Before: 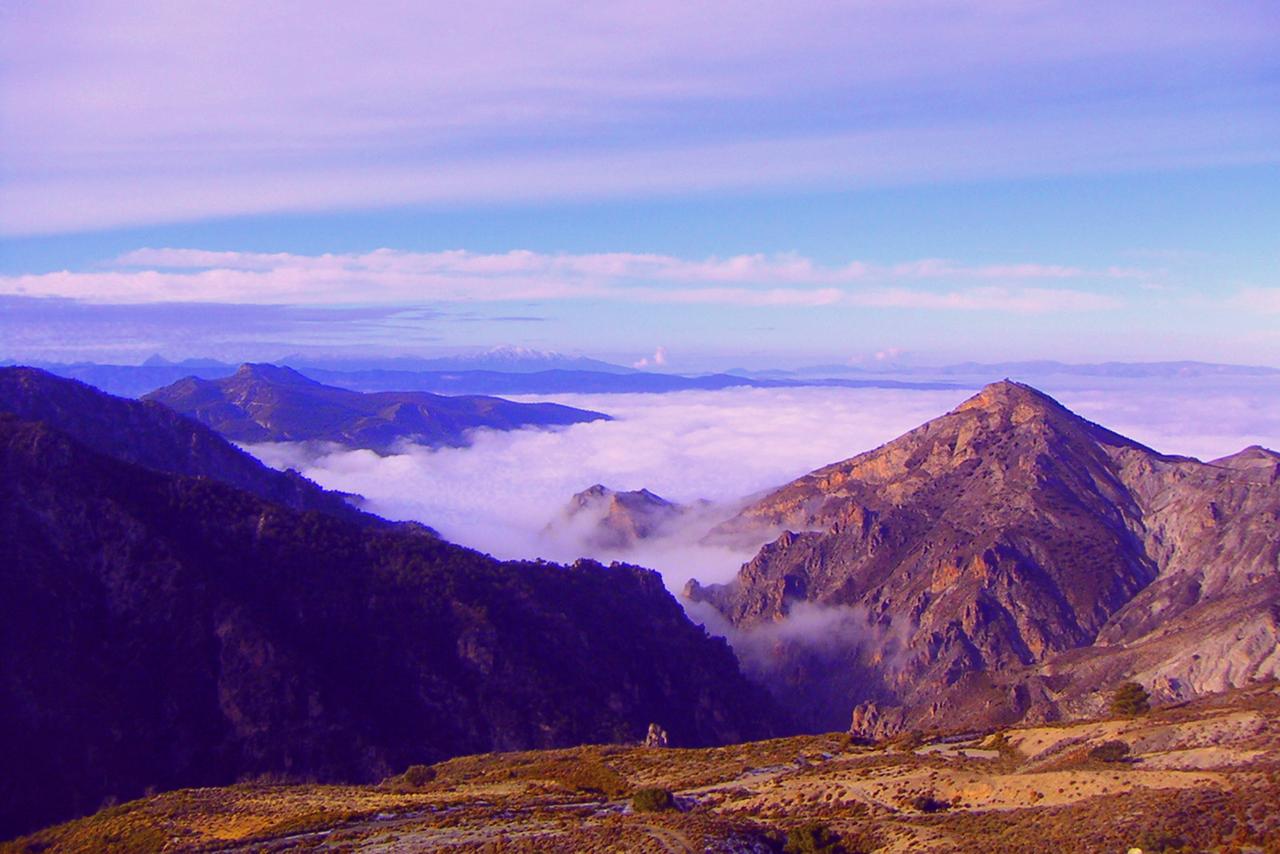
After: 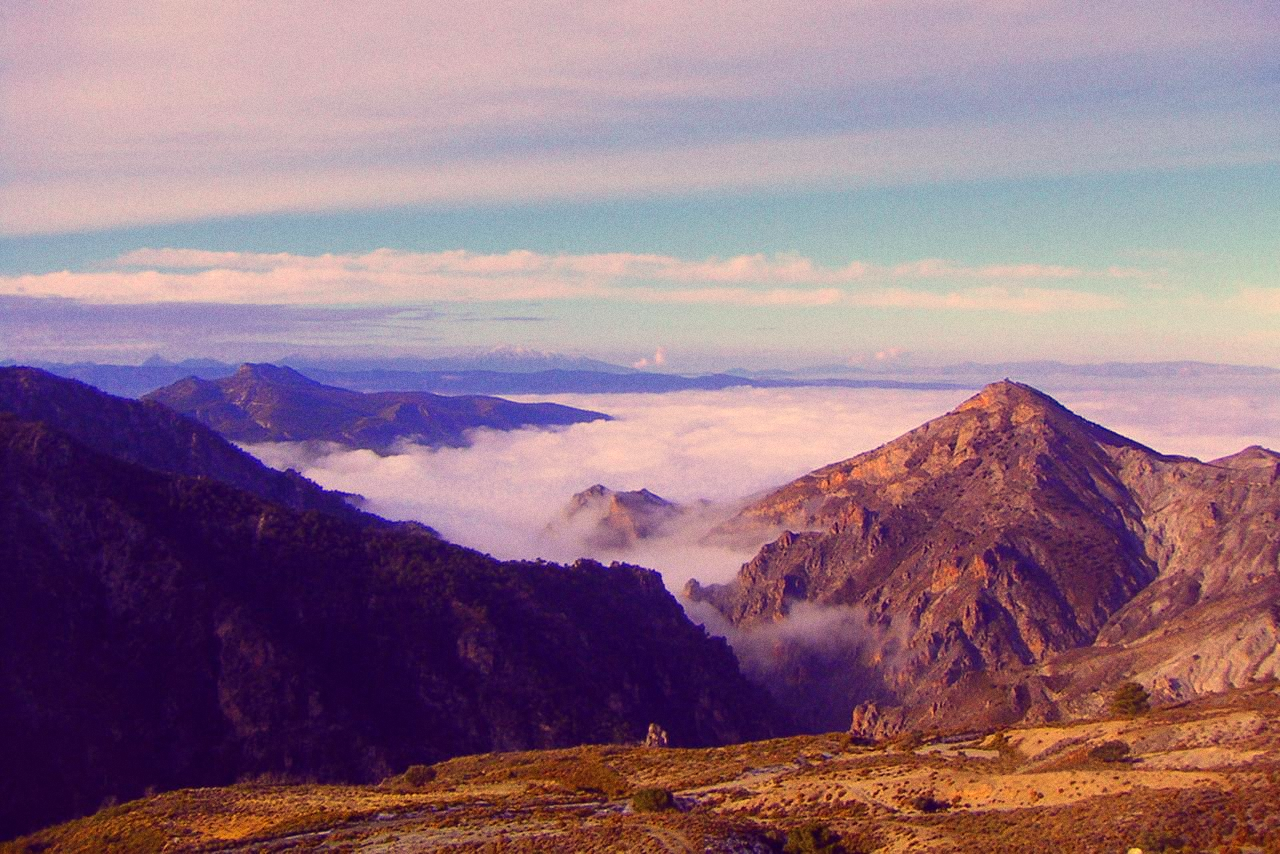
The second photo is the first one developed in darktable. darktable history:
white balance: red 1.08, blue 0.791
grain: coarseness 0.09 ISO
